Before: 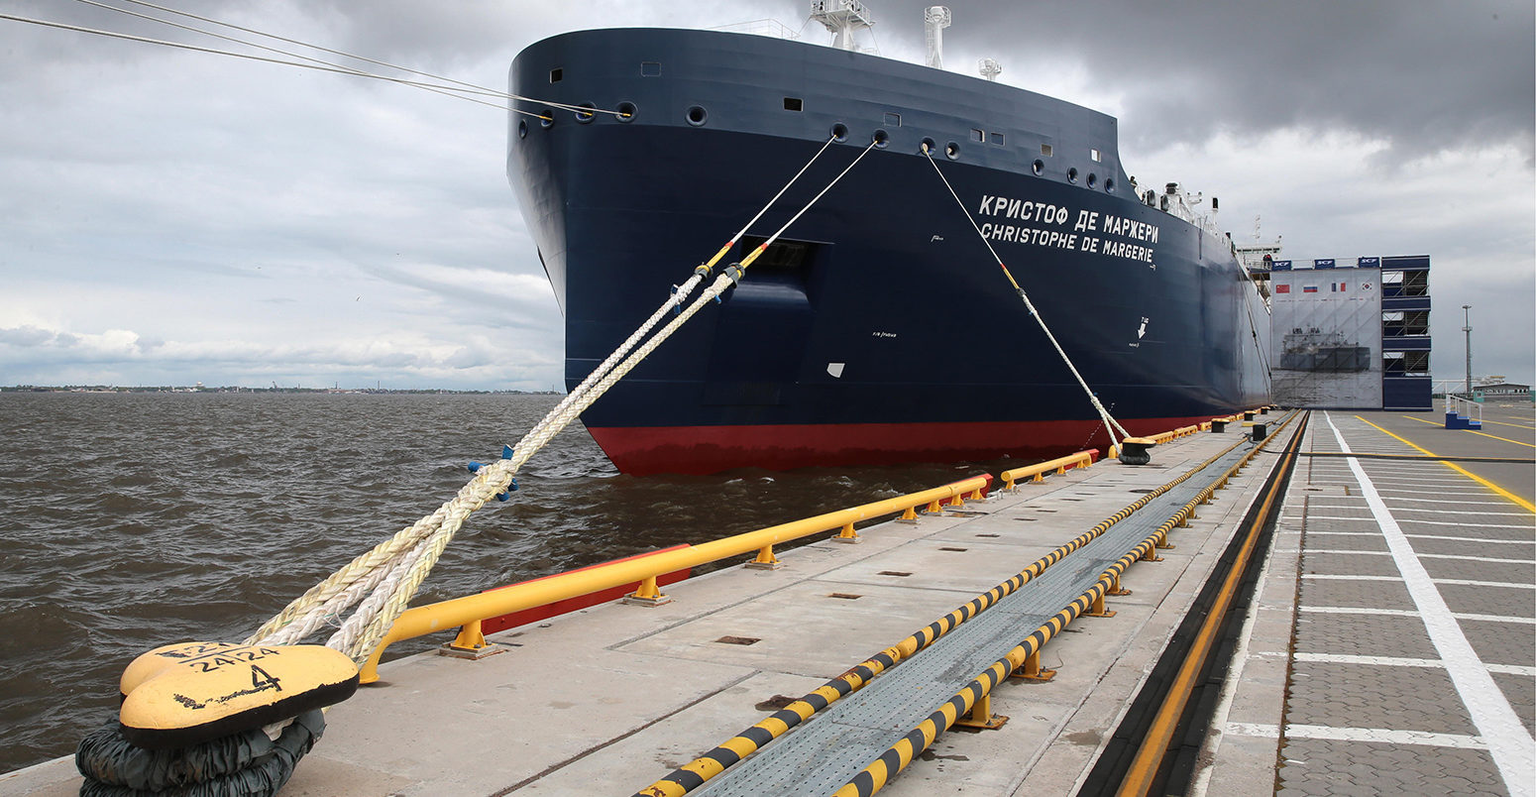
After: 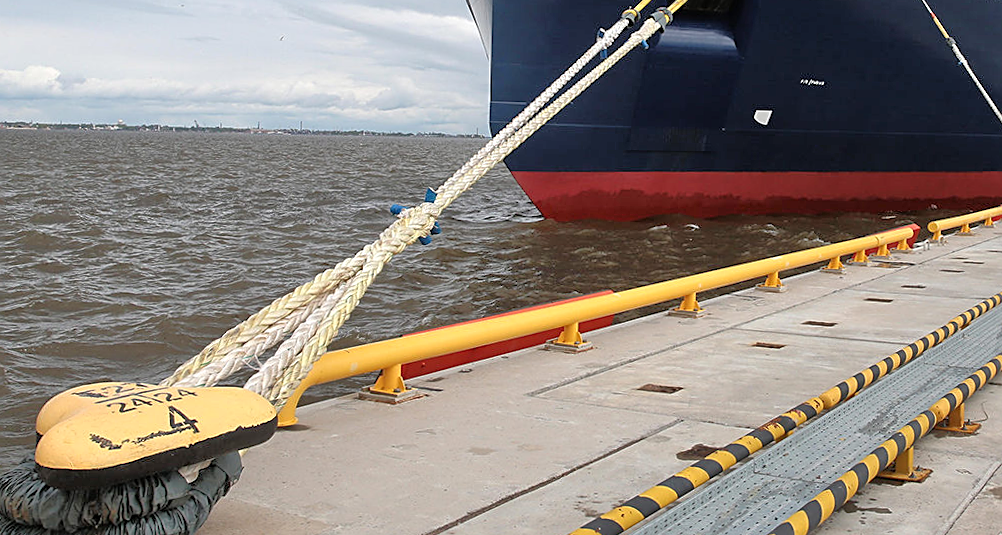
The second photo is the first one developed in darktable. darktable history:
sharpen: on, module defaults
tone equalizer: -7 EV 0.162 EV, -6 EV 0.58 EV, -5 EV 1.17 EV, -4 EV 1.37 EV, -3 EV 1.12 EV, -2 EV 0.6 EV, -1 EV 0.16 EV
crop and rotate: angle -0.845°, left 3.972%, top 31.565%, right 29.495%
